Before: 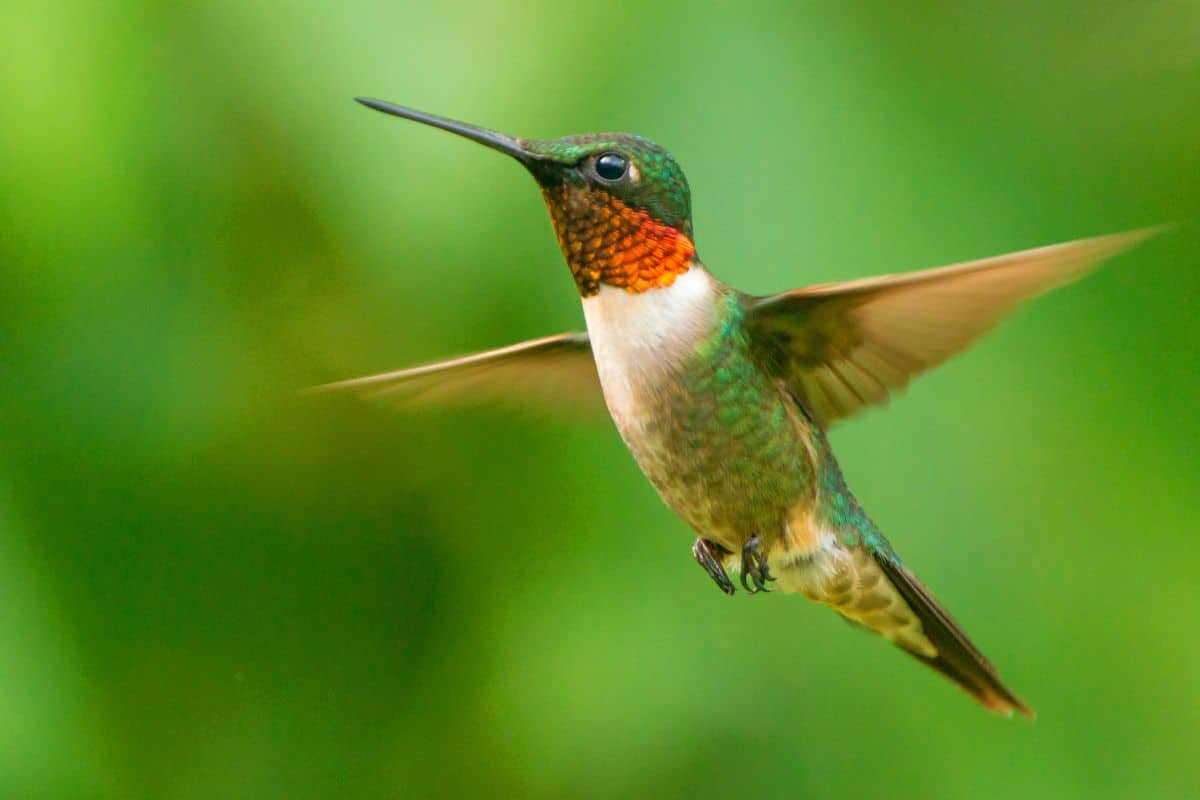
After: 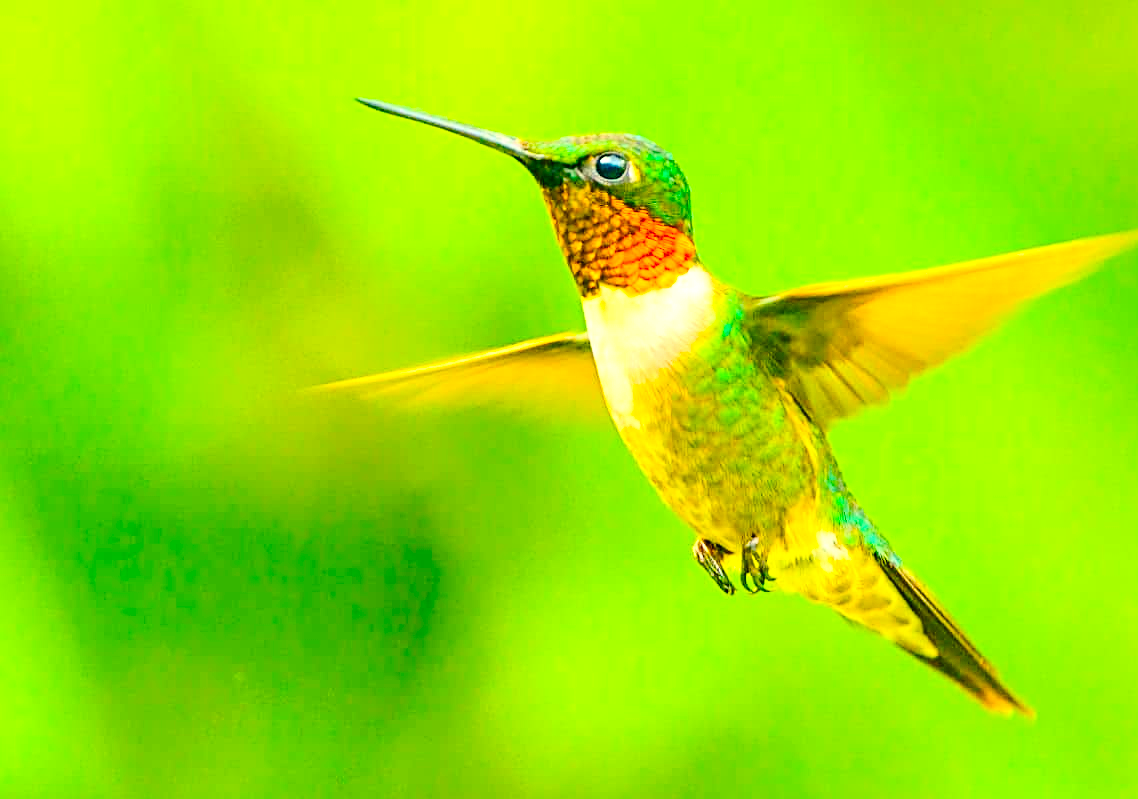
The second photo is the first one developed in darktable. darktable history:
crop and rotate: right 5.097%
color correction: highlights a* -4.43, highlights b* 7.02
contrast brightness saturation: contrast 0.197, brightness 0.167, saturation 0.218
exposure: black level correction 0, exposure 1 EV, compensate highlight preservation false
tone curve: curves: ch0 [(0, 0.01) (0.052, 0.045) (0.136, 0.133) (0.29, 0.332) (0.453, 0.531) (0.676, 0.751) (0.89, 0.919) (1, 1)]; ch1 [(0, 0) (0.094, 0.081) (0.285, 0.299) (0.385, 0.403) (0.446, 0.443) (0.495, 0.496) (0.544, 0.552) (0.589, 0.612) (0.722, 0.728) (1, 1)]; ch2 [(0, 0) (0.257, 0.217) (0.43, 0.421) (0.498, 0.507) (0.531, 0.544) (0.56, 0.579) (0.625, 0.642) (1, 1)], preserve colors none
sharpen: radius 2.569, amount 0.692
color balance rgb: highlights gain › chroma 2.991%, highlights gain › hue 77.48°, linear chroma grading › global chroma 15.083%, perceptual saturation grading › global saturation 43.097%, global vibrance 20%
